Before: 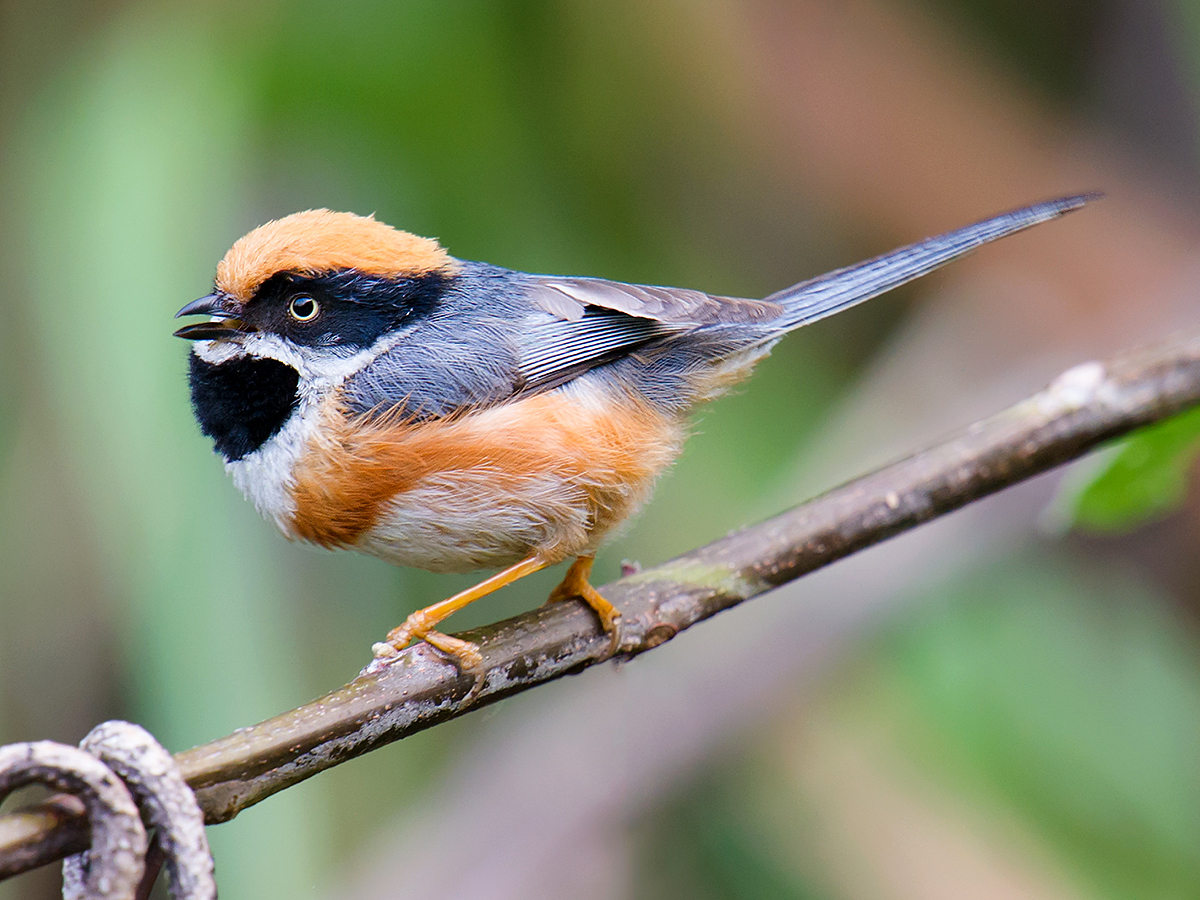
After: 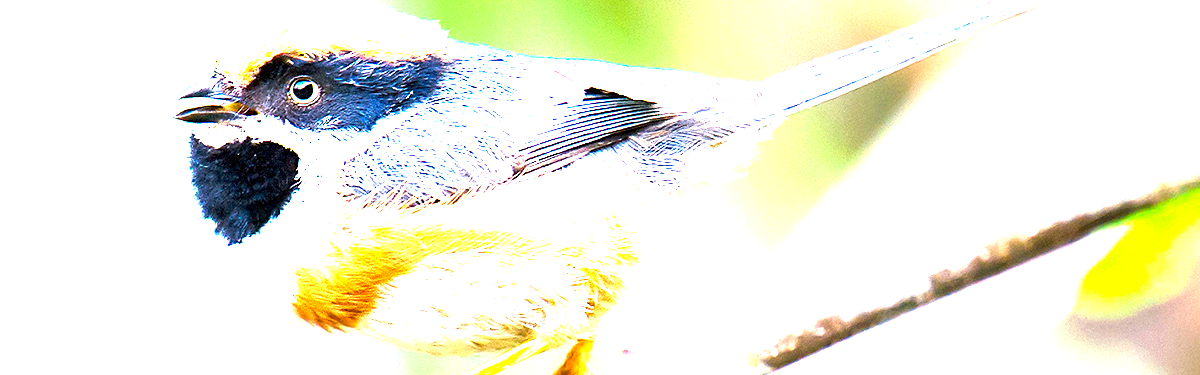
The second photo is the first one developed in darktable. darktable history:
color balance rgb: perceptual saturation grading › global saturation 1.977%, perceptual saturation grading › highlights -2.157%, perceptual saturation grading › mid-tones 3.462%, perceptual saturation grading › shadows 8.86%, perceptual brilliance grading › global brilliance 29.965%
exposure: exposure 2.217 EV, compensate exposure bias true, compensate highlight preservation false
crop and rotate: top 24.149%, bottom 34.106%
sharpen: radius 5.348, amount 0.309, threshold 26.612
tone equalizer: mask exposure compensation -0.486 EV
